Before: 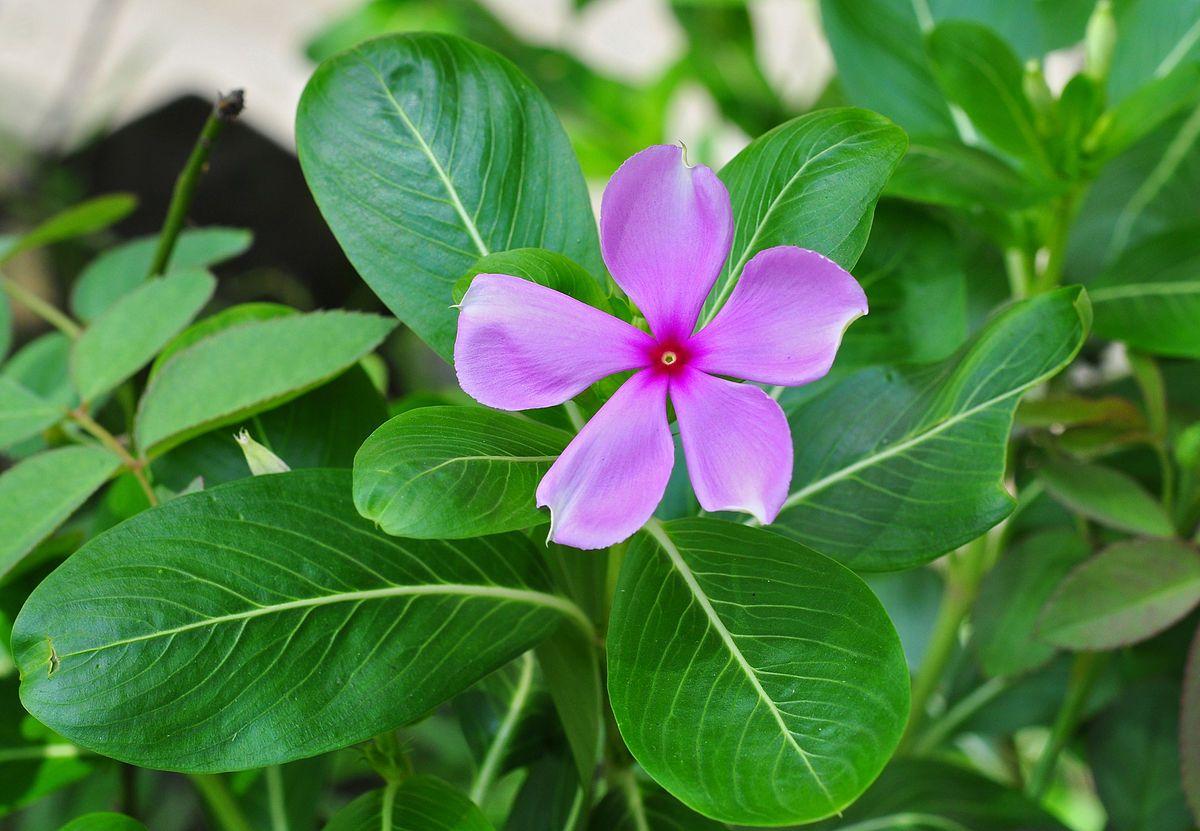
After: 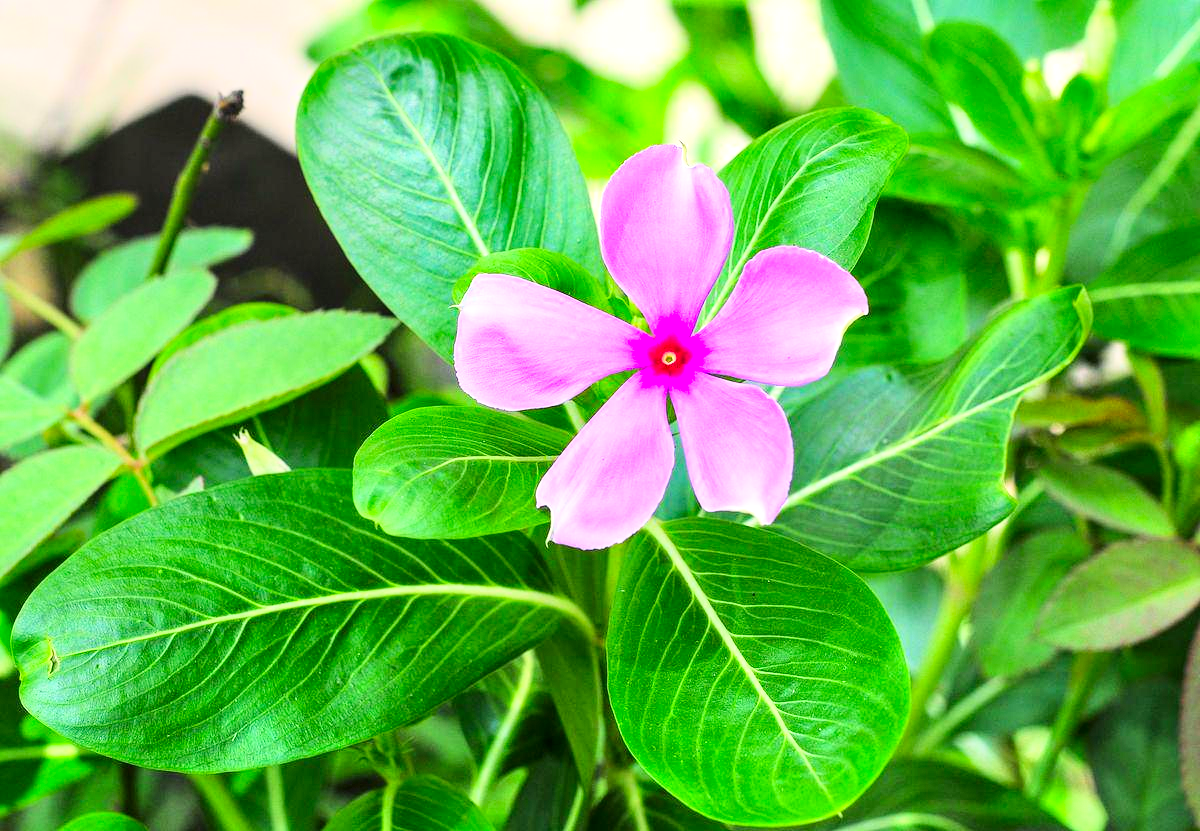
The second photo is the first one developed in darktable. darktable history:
local contrast: detail 130%
base curve: curves: ch0 [(0, 0) (0.018, 0.026) (0.143, 0.37) (0.33, 0.731) (0.458, 0.853) (0.735, 0.965) (0.905, 0.986) (1, 1)]
color correction: highlights a* 3.22, highlights b* 1.93, saturation 1.19
tone equalizer: on, module defaults
